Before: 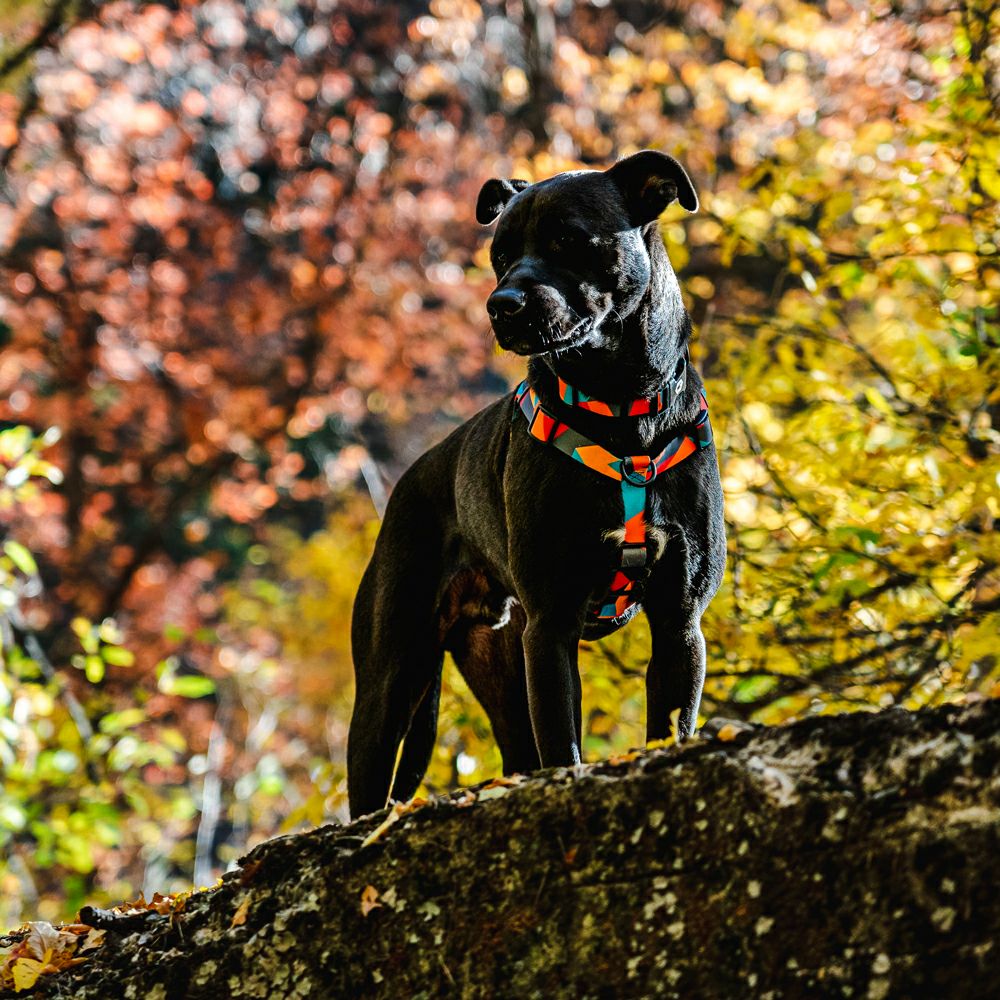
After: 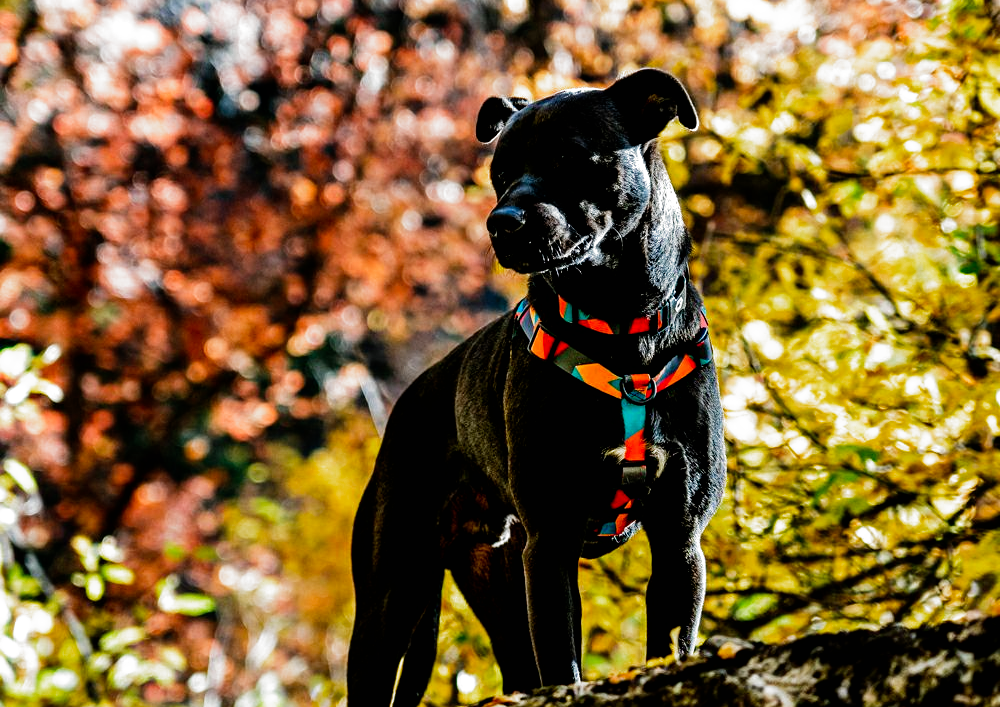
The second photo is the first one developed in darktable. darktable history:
crop and rotate: top 8.293%, bottom 20.996%
filmic rgb: black relative exposure -8.2 EV, white relative exposure 2.2 EV, threshold 3 EV, hardness 7.11, latitude 75%, contrast 1.325, highlights saturation mix -2%, shadows ↔ highlights balance 30%, preserve chrominance no, color science v5 (2021), contrast in shadows safe, contrast in highlights safe, enable highlight reconstruction true
